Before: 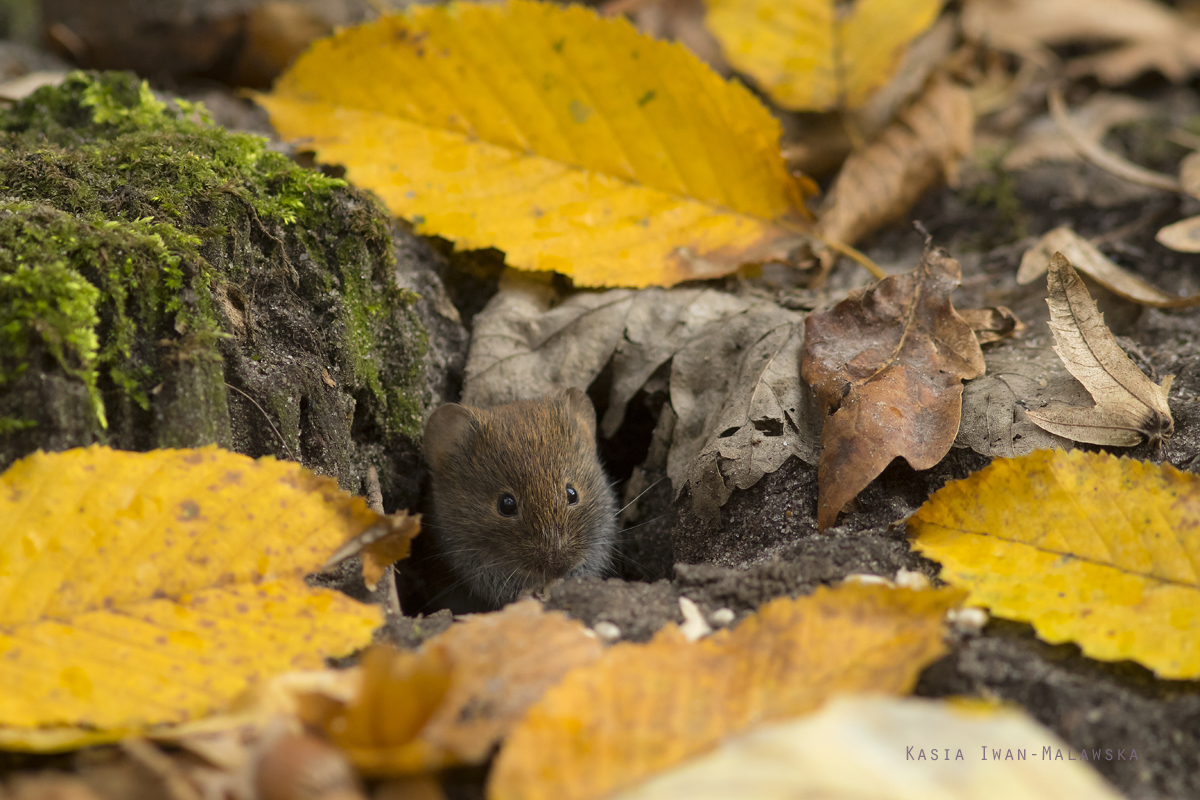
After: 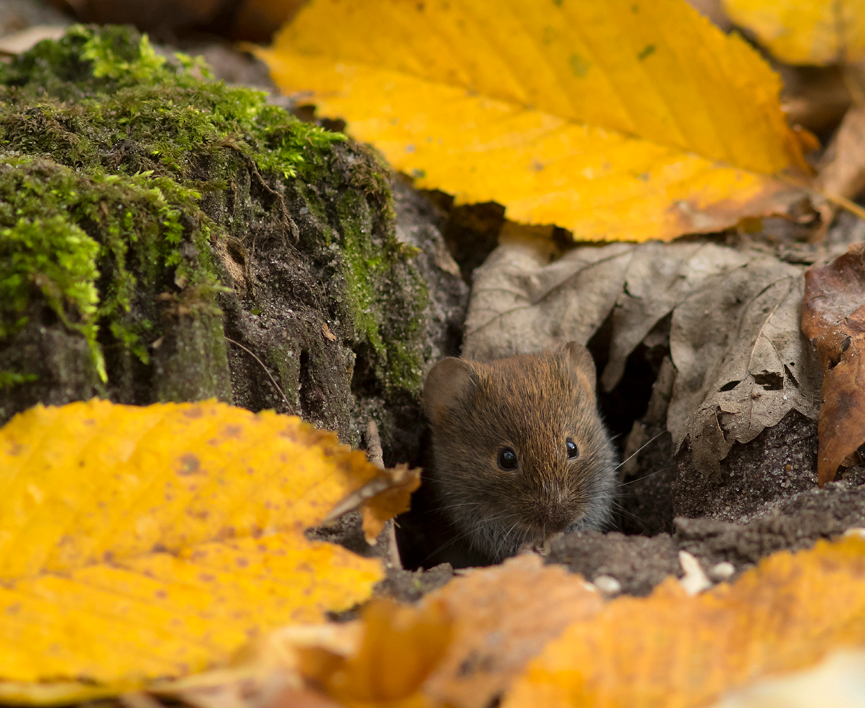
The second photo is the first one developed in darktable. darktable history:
crop: top 5.801%, right 27.901%, bottom 5.646%
